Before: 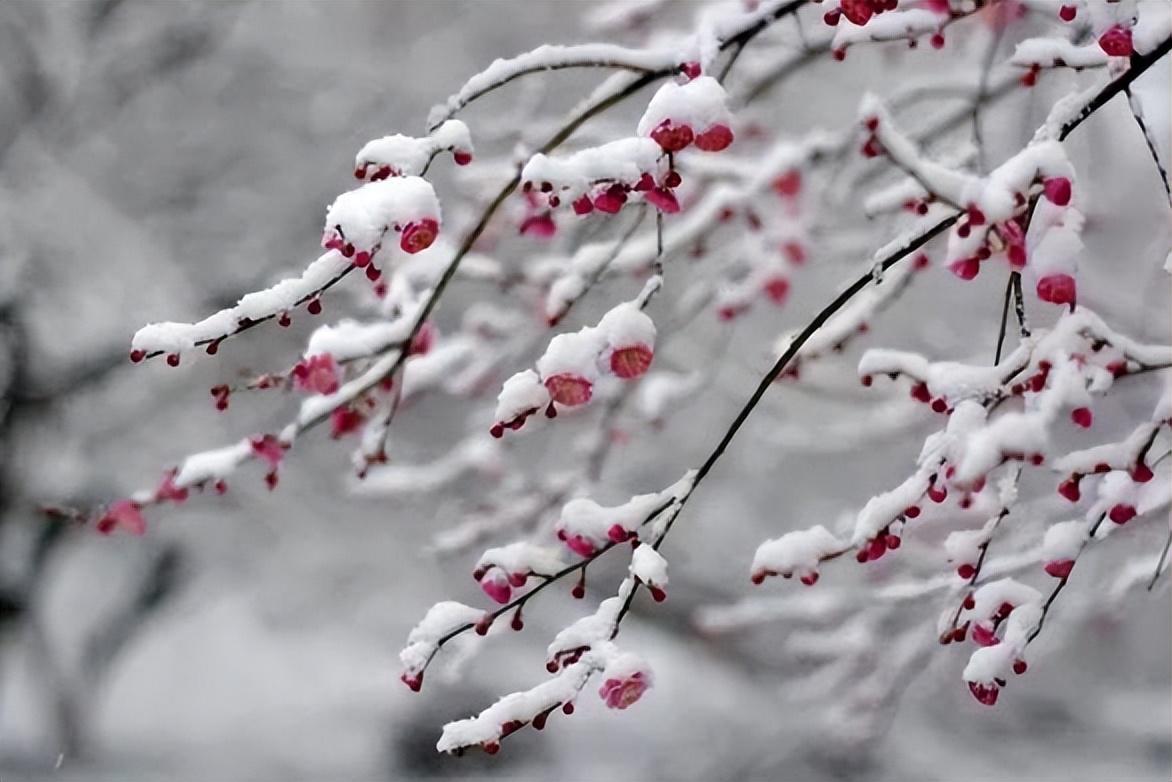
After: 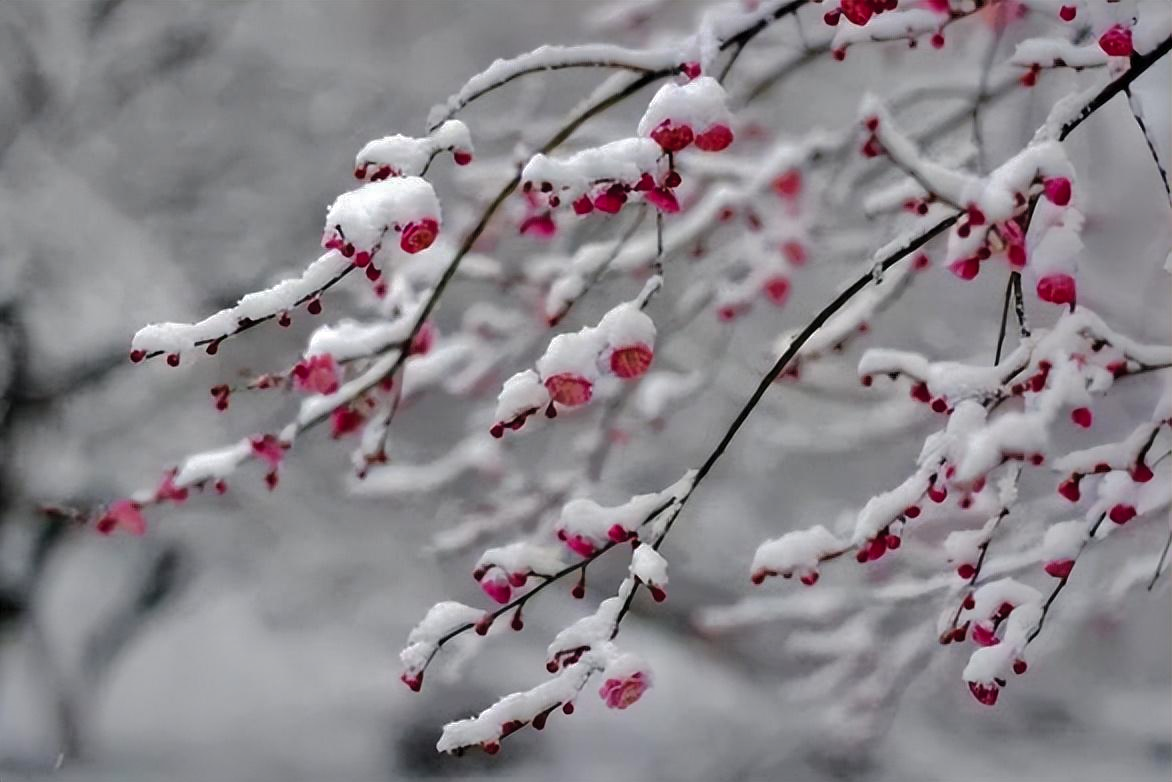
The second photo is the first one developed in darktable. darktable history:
shadows and highlights: shadows 38.43, highlights -74.54
tone curve: curves: ch0 [(0, 0) (0.003, 0.002) (0.011, 0.009) (0.025, 0.019) (0.044, 0.031) (0.069, 0.044) (0.1, 0.061) (0.136, 0.087) (0.177, 0.127) (0.224, 0.172) (0.277, 0.226) (0.335, 0.295) (0.399, 0.367) (0.468, 0.445) (0.543, 0.536) (0.623, 0.626) (0.709, 0.717) (0.801, 0.806) (0.898, 0.889) (1, 1)], preserve colors none
tone equalizer: on, module defaults
